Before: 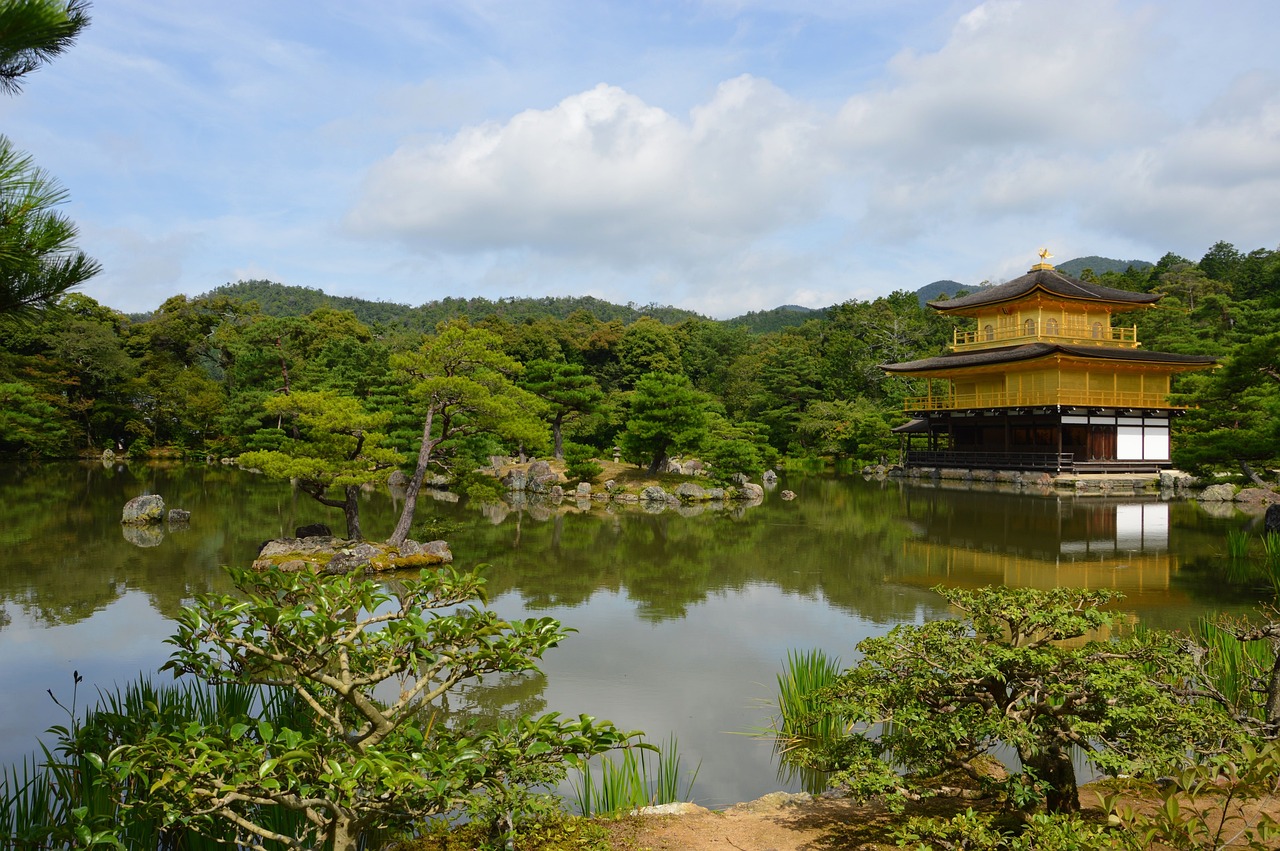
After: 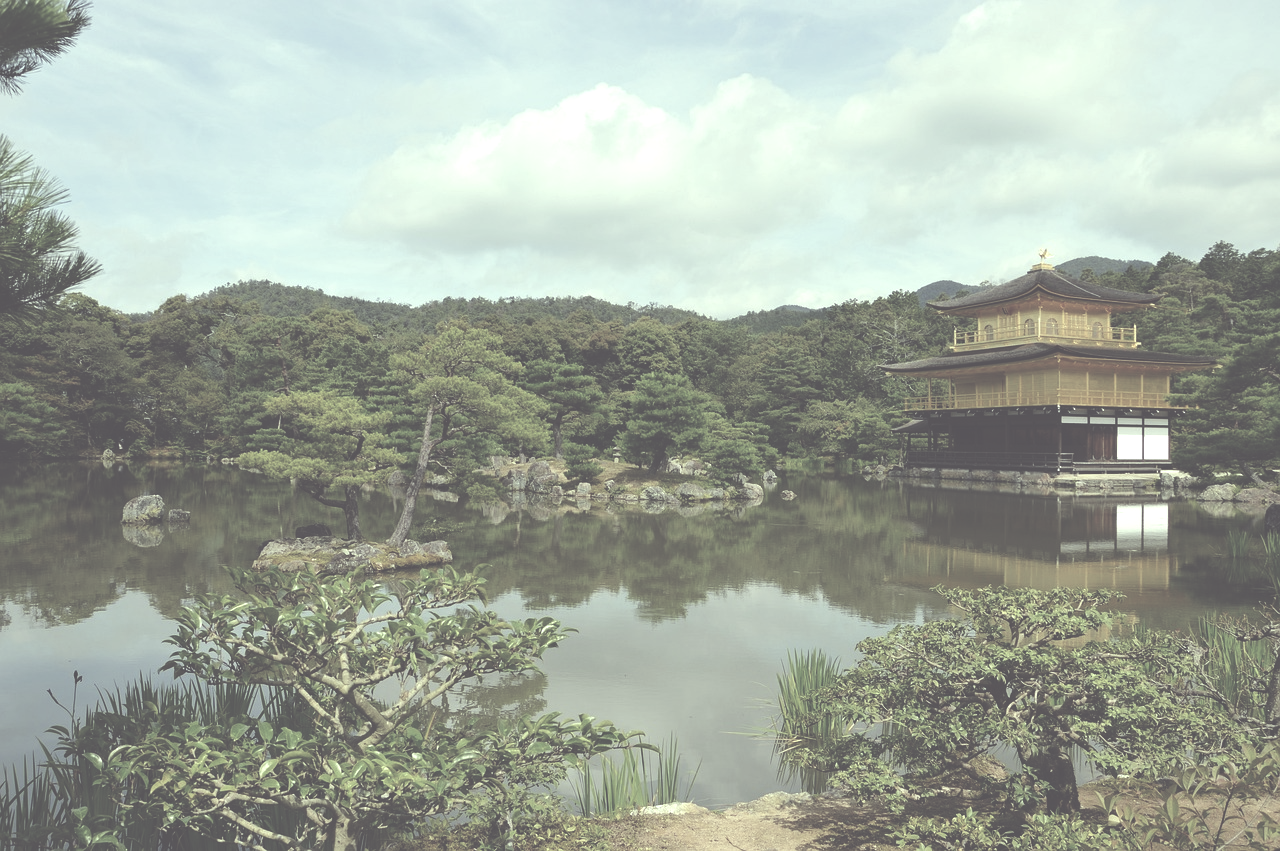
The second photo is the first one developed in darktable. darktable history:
exposure: black level correction -0.07, exposure 0.501 EV, compensate exposure bias true, compensate highlight preservation false
color correction: highlights a* -20.77, highlights b* 20.07, shadows a* 19.76, shadows b* -19.91, saturation 0.389
